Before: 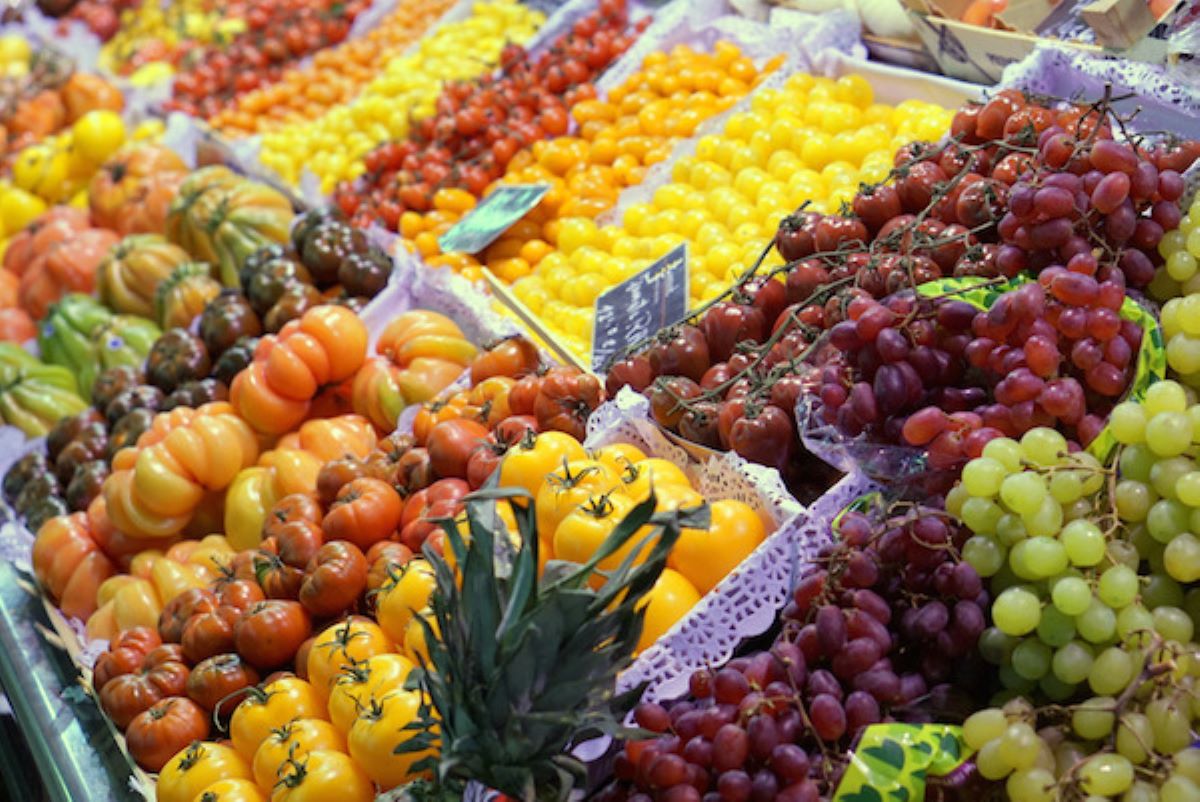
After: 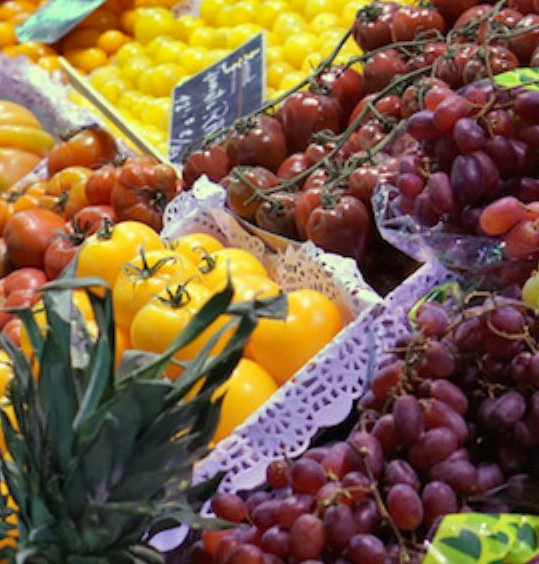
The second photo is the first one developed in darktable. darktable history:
shadows and highlights: radius 108.27, shadows 41.42, highlights -72.5, low approximation 0.01, soften with gaussian
crop: left 35.289%, top 26.28%, right 19.743%, bottom 3.385%
